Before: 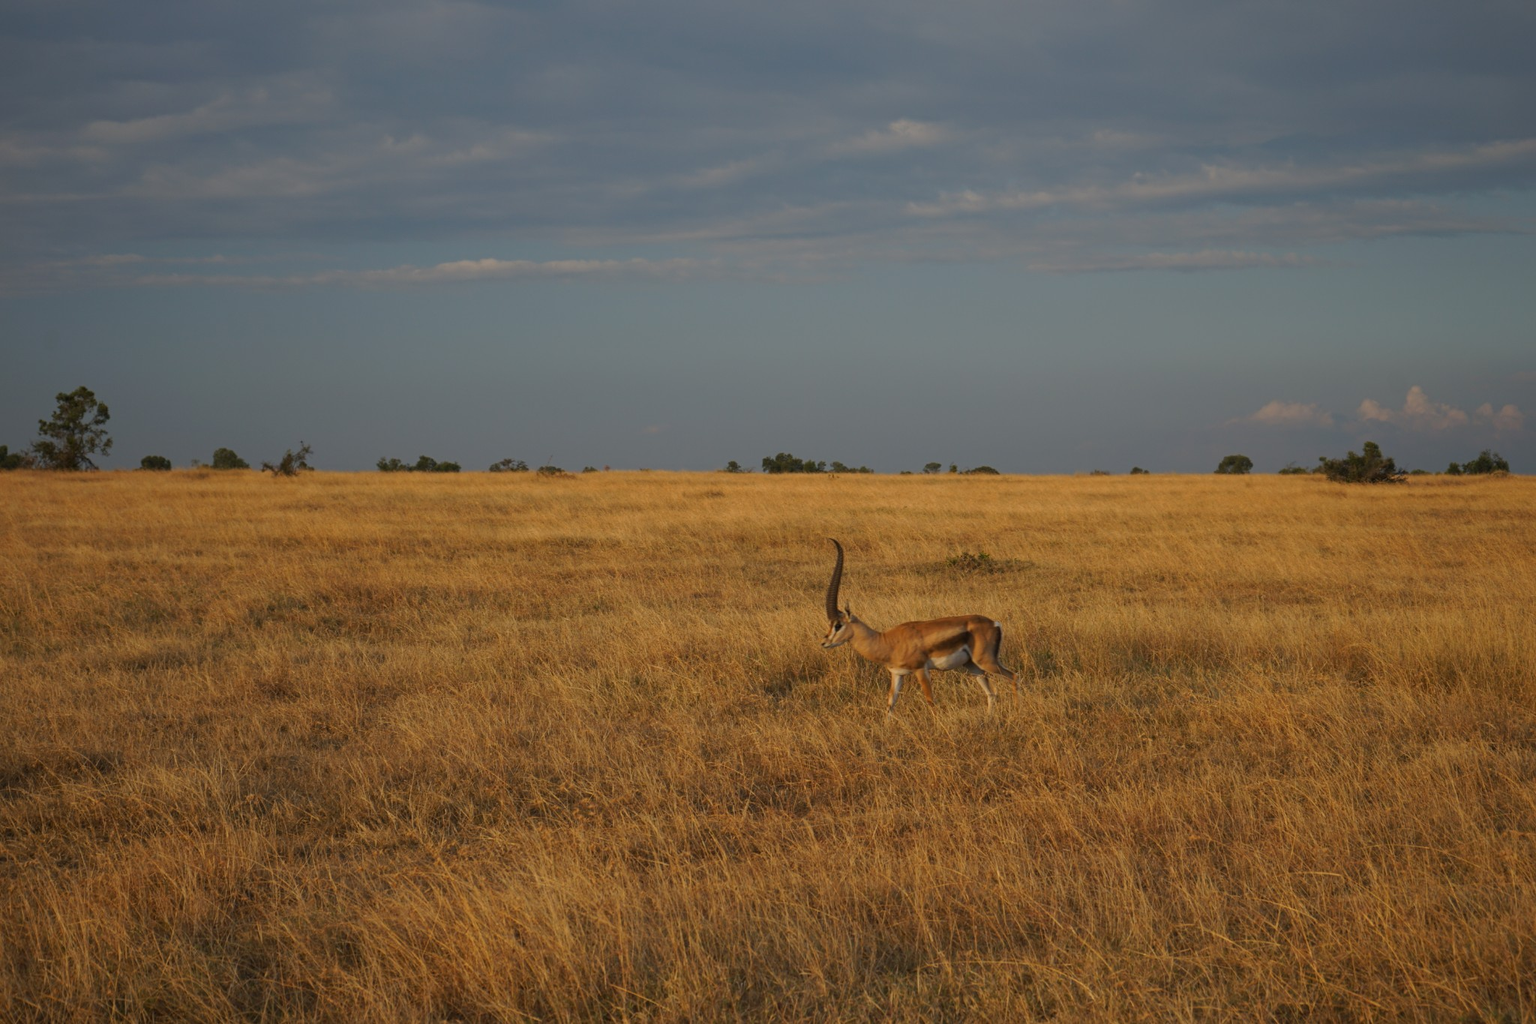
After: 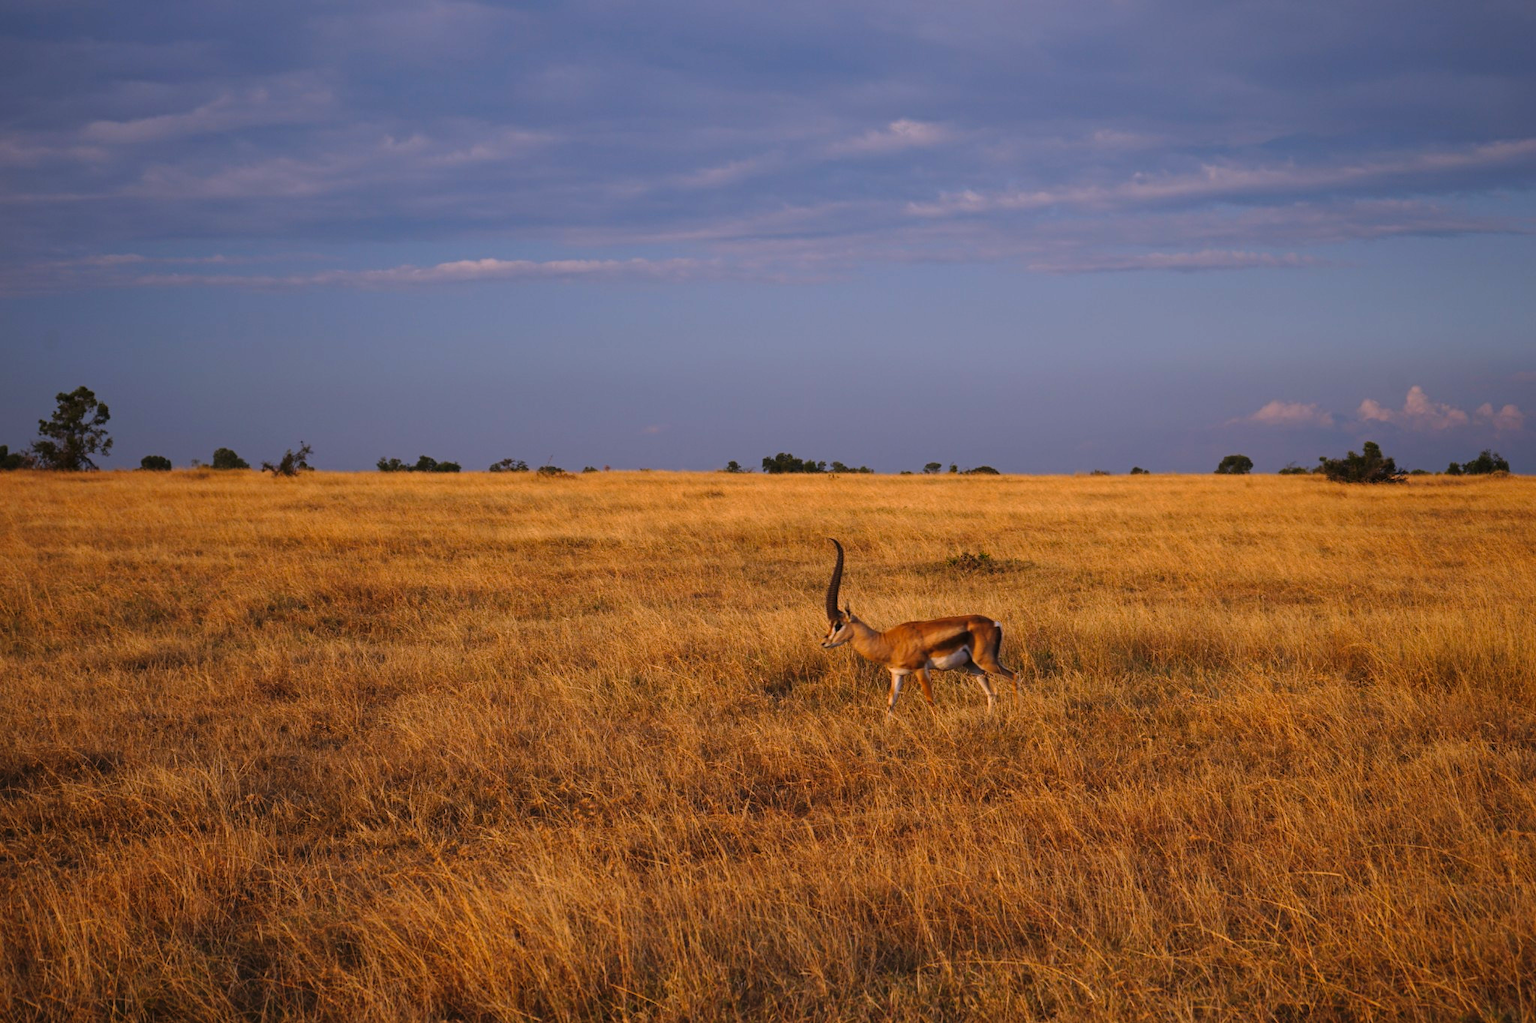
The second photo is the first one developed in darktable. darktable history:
tone curve: curves: ch0 [(0, 0) (0.003, 0.002) (0.011, 0.006) (0.025, 0.014) (0.044, 0.025) (0.069, 0.039) (0.1, 0.056) (0.136, 0.082) (0.177, 0.116) (0.224, 0.163) (0.277, 0.233) (0.335, 0.311) (0.399, 0.396) (0.468, 0.488) (0.543, 0.588) (0.623, 0.695) (0.709, 0.809) (0.801, 0.912) (0.898, 0.997) (1, 1)], preserve colors none
white balance: red 1.042, blue 1.17
